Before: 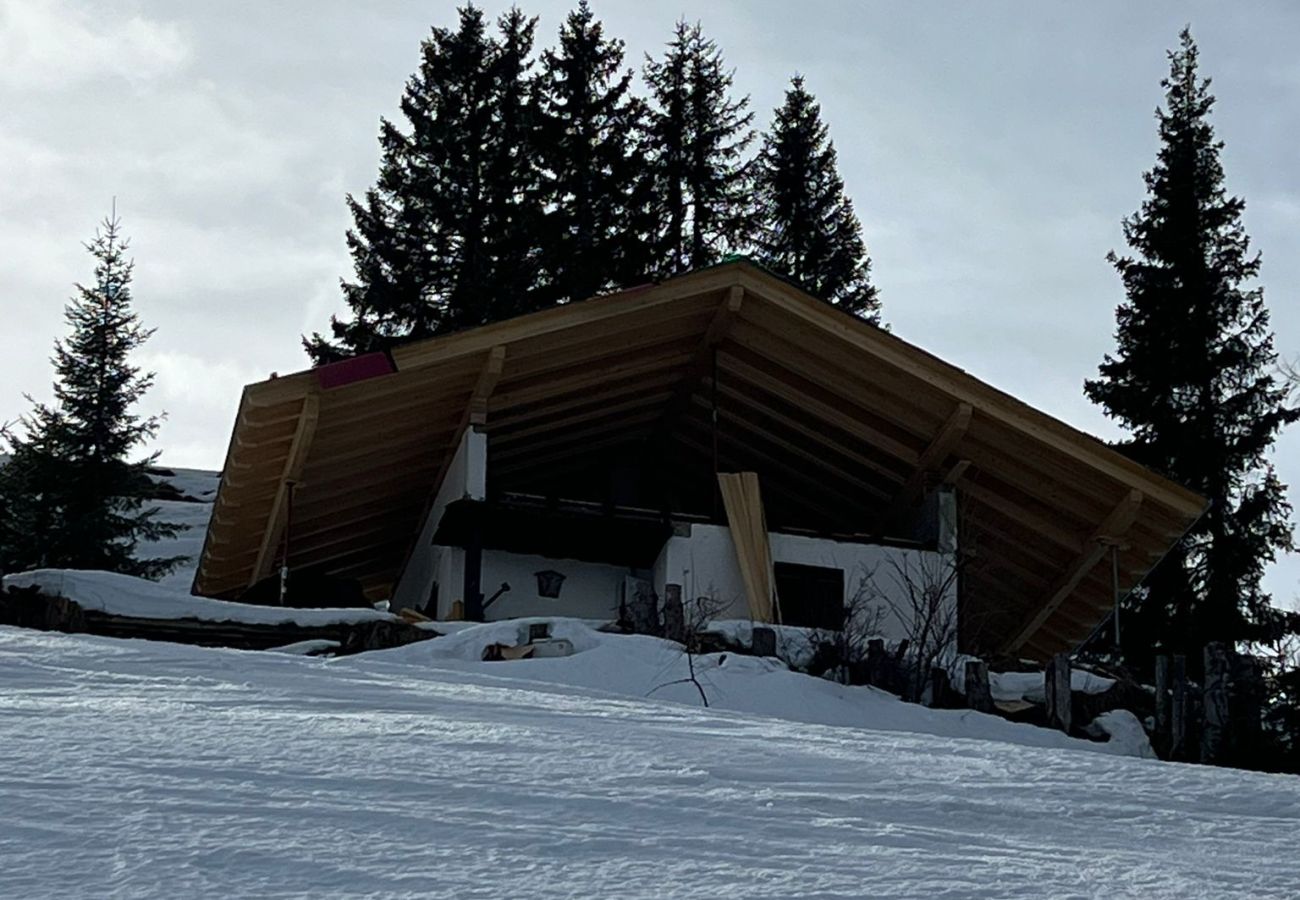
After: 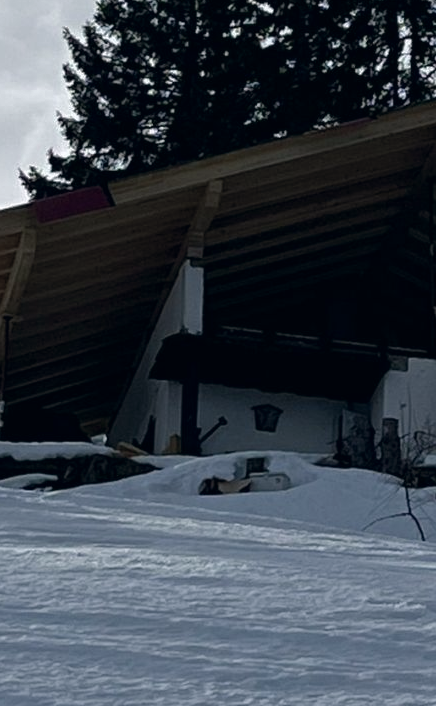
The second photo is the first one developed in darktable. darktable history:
rgb curve: curves: ch0 [(0, 0) (0.175, 0.154) (0.785, 0.663) (1, 1)]
crop and rotate: left 21.77%, top 18.528%, right 44.676%, bottom 2.997%
white balance: red 0.967, blue 1.049
color correction: highlights a* 2.75, highlights b* 5, shadows a* -2.04, shadows b* -4.84, saturation 0.8
